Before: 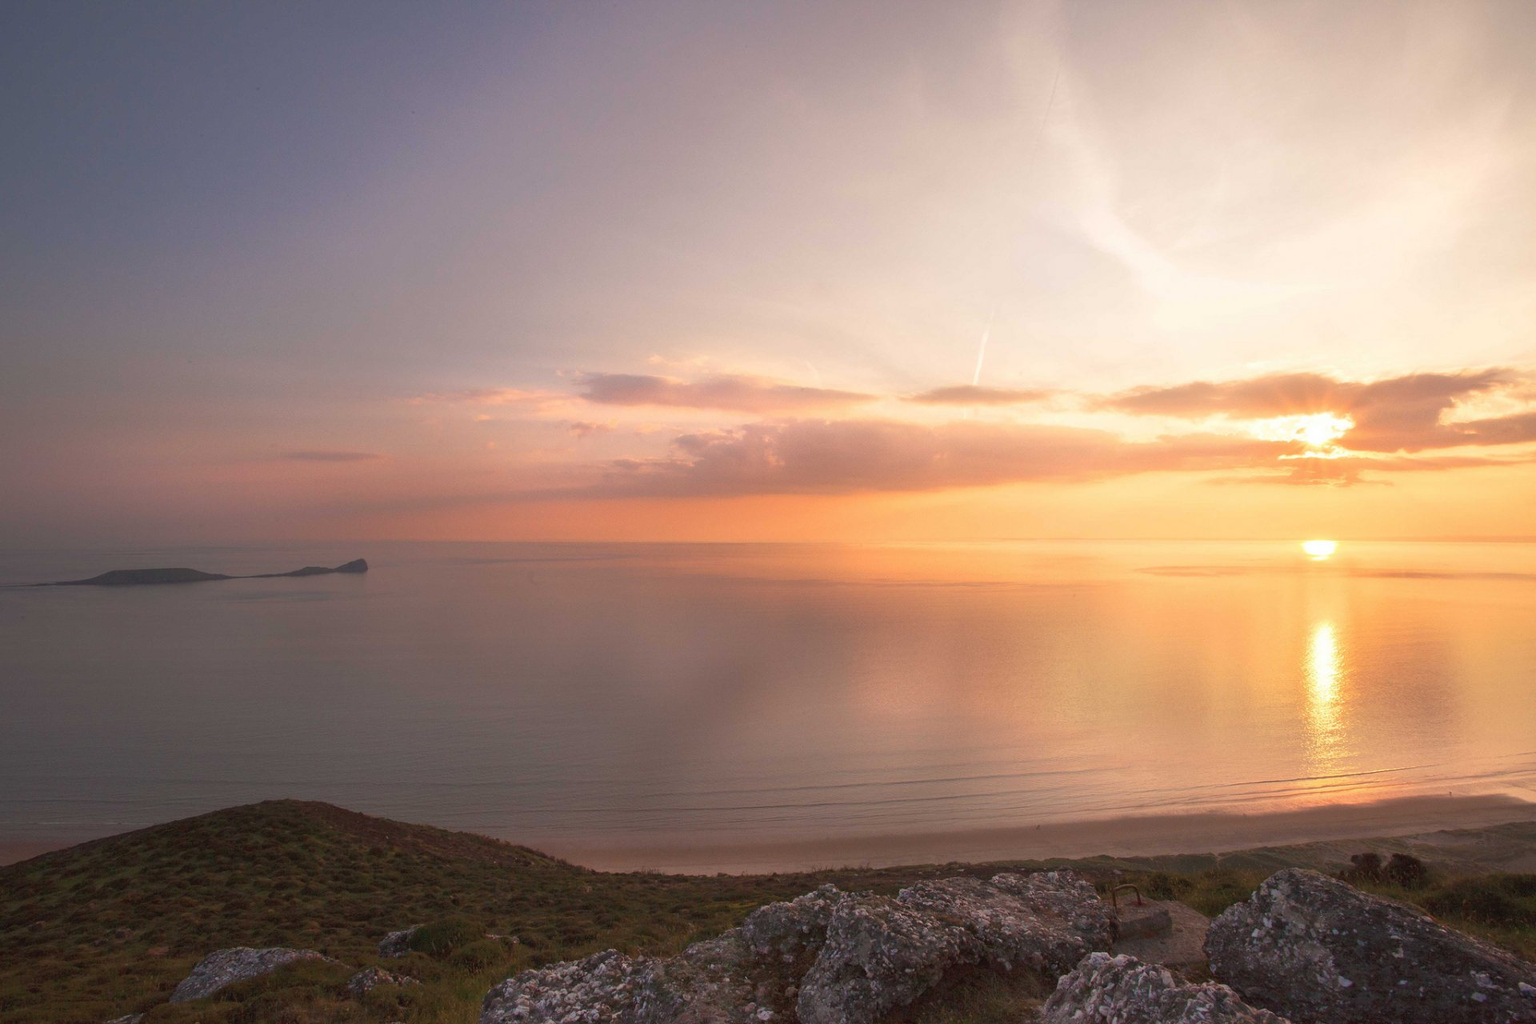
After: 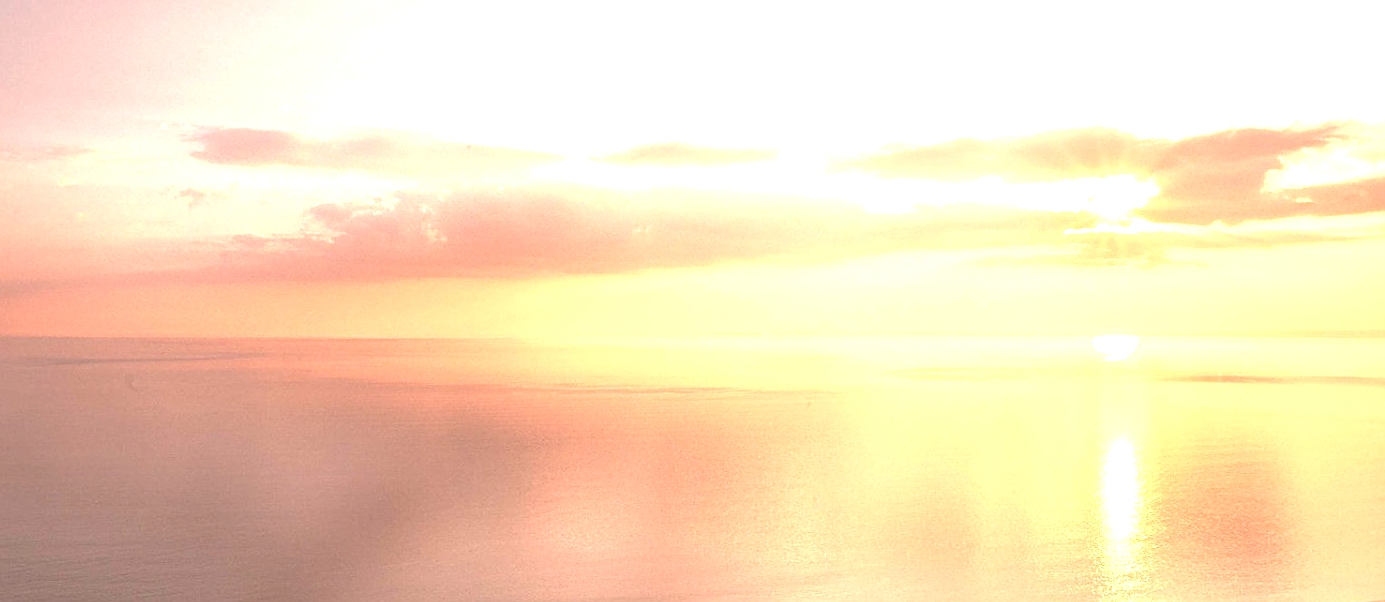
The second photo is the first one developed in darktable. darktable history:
color correction: highlights a* 10.18, highlights b* 9.67, shadows a* 8.16, shadows b* 8.13, saturation 0.78
local contrast: on, module defaults
crop and rotate: left 27.819%, top 26.601%, bottom 26.329%
sharpen: on, module defaults
exposure: black level correction 0, exposure 1.2 EV, compensate exposure bias true, compensate highlight preservation false
